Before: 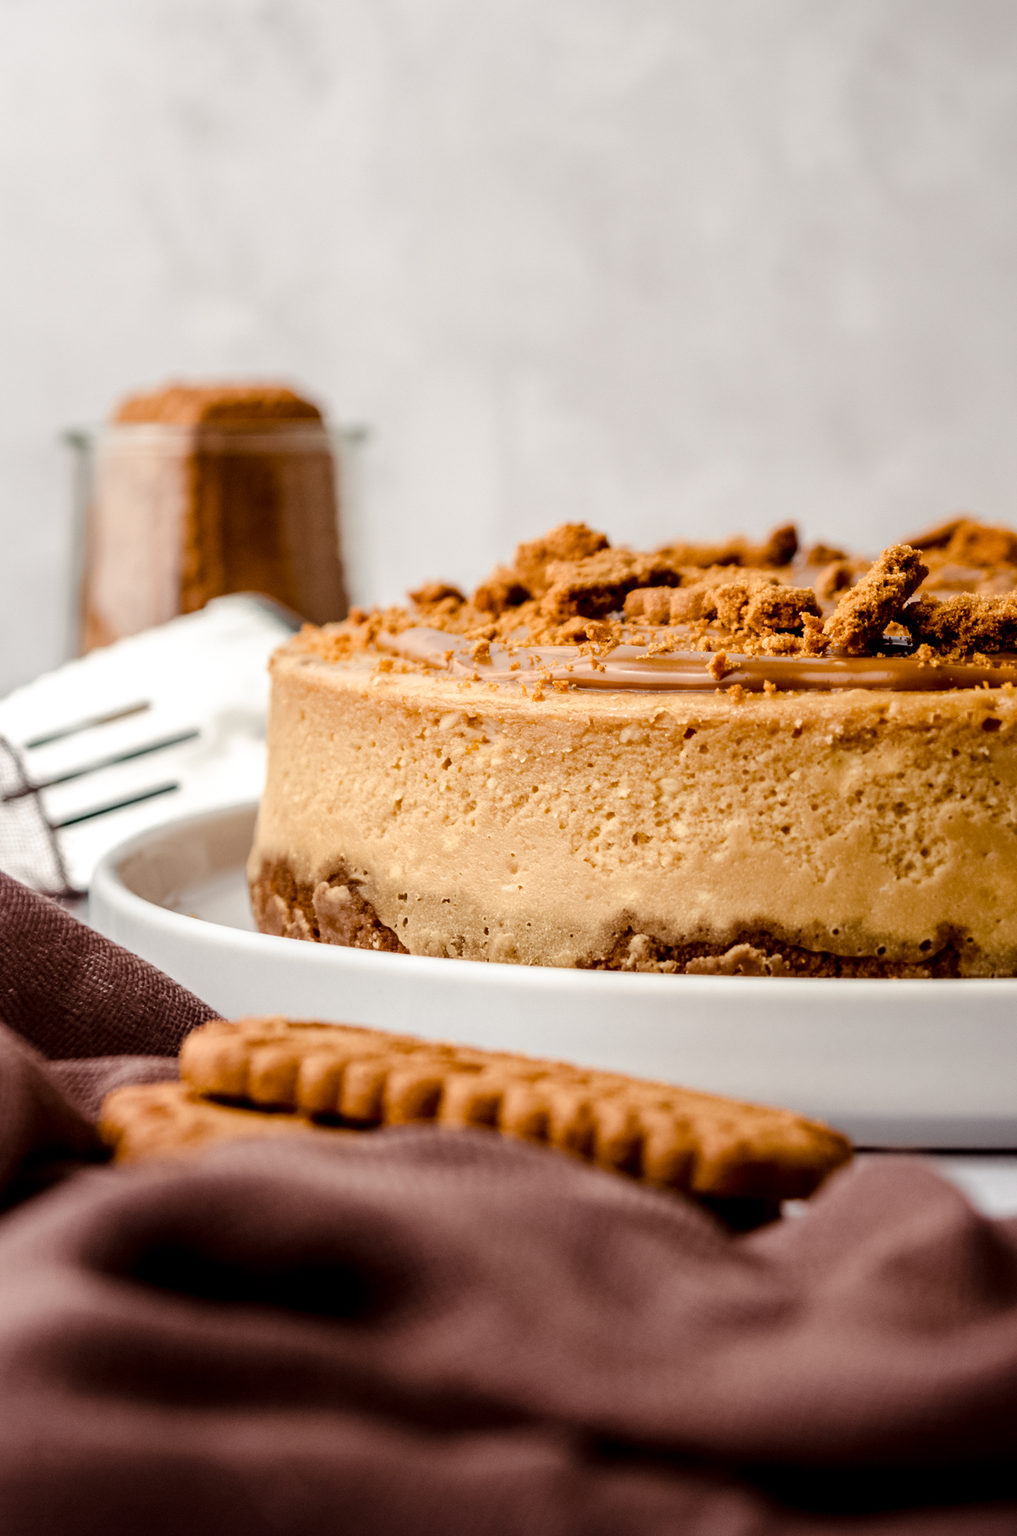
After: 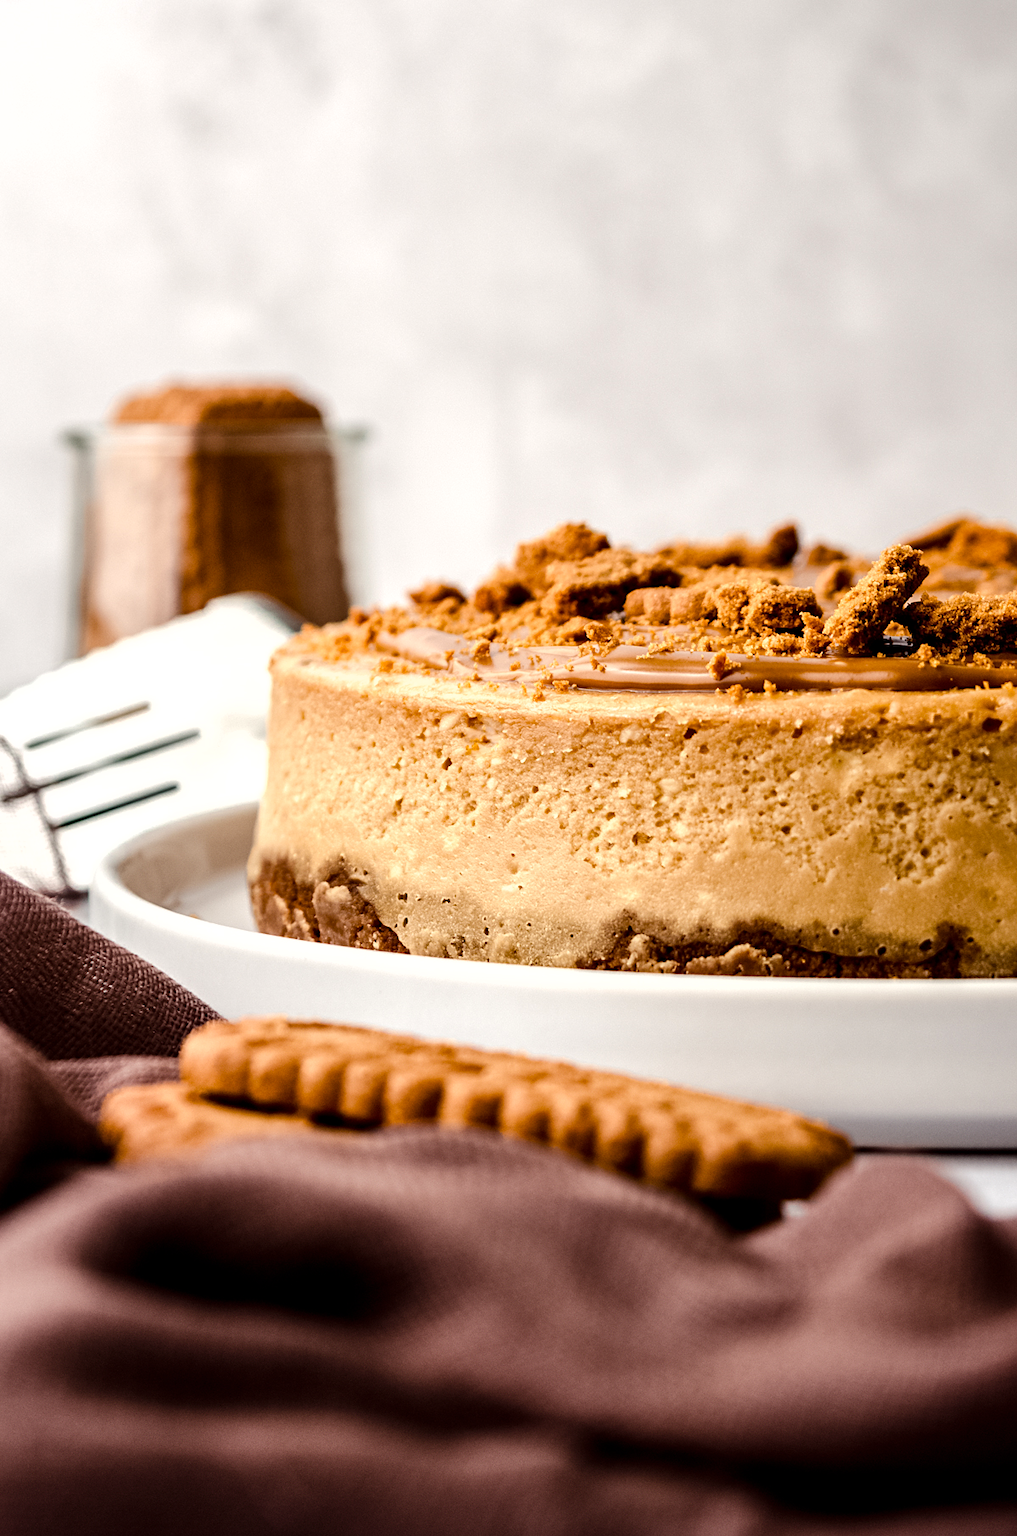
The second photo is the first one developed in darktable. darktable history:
sharpen: amount 0.2
tone equalizer: -8 EV -0.417 EV, -7 EV -0.389 EV, -6 EV -0.333 EV, -5 EV -0.222 EV, -3 EV 0.222 EV, -2 EV 0.333 EV, -1 EV 0.389 EV, +0 EV 0.417 EV, edges refinement/feathering 500, mask exposure compensation -1.57 EV, preserve details no
shadows and highlights: shadows 29.32, highlights -29.32, low approximation 0.01, soften with gaussian
